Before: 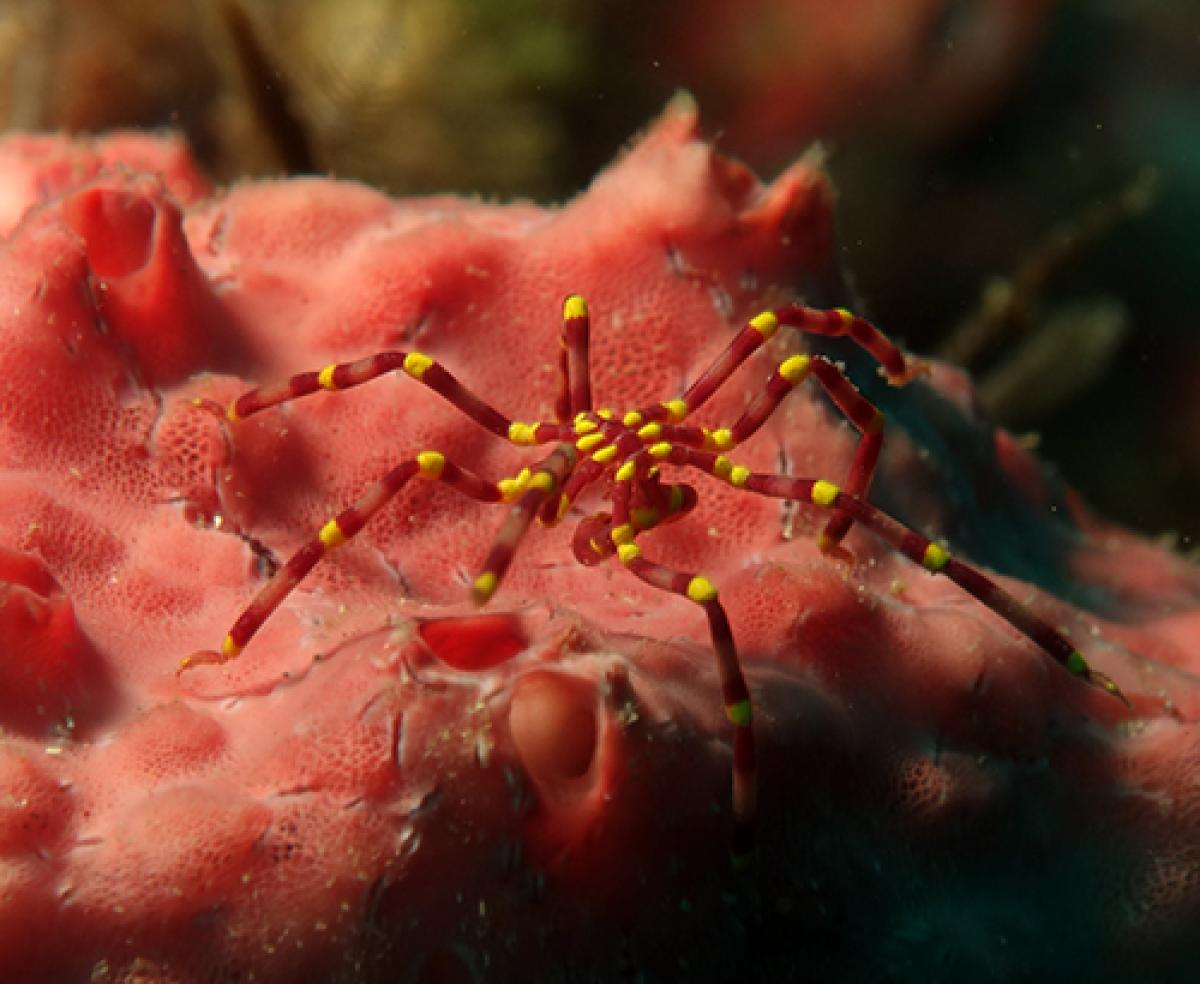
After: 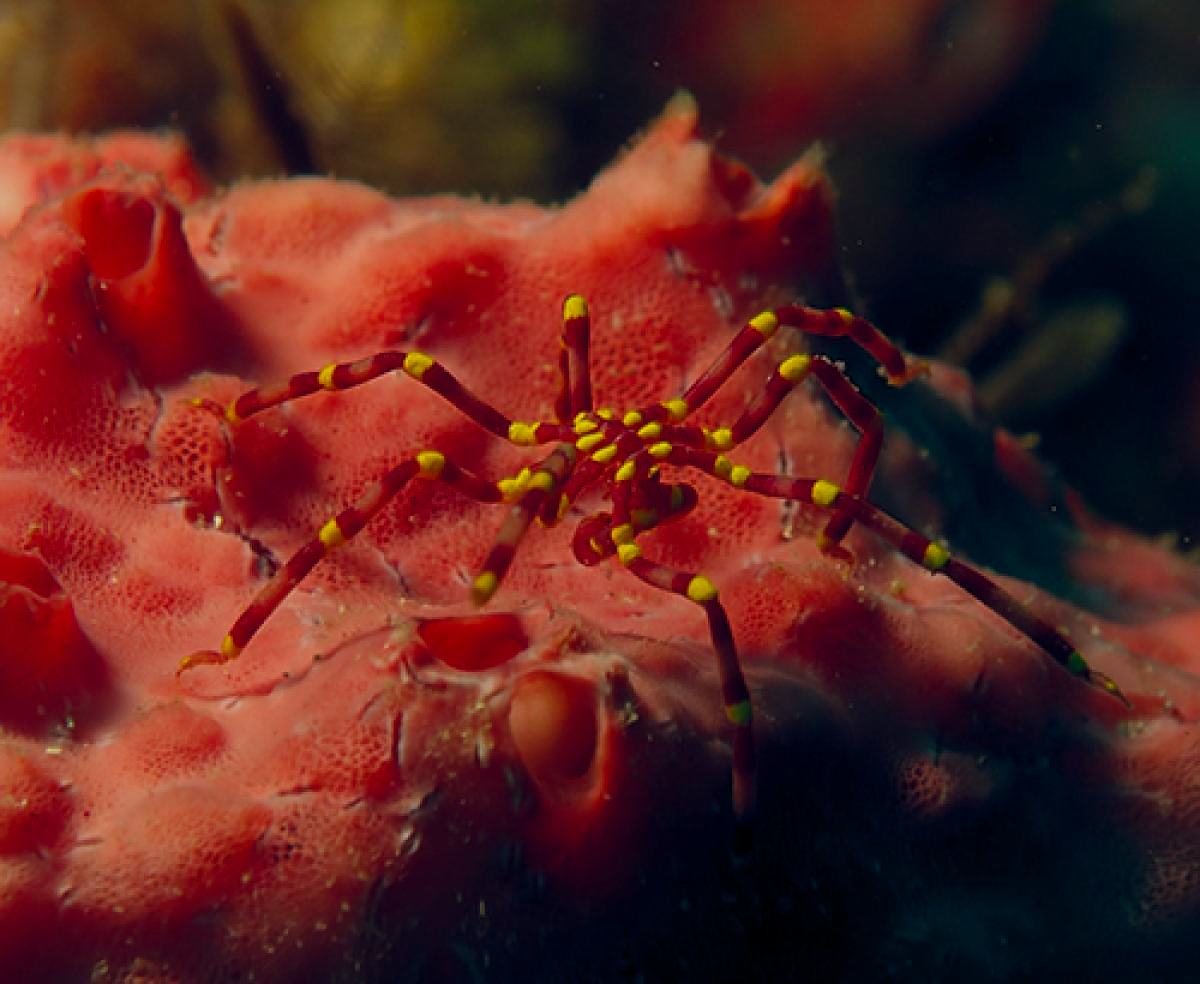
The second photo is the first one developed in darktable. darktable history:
sharpen: on, module defaults
exposure: black level correction 0, exposure -0.691 EV, compensate exposure bias true, compensate highlight preservation false
color balance rgb: highlights gain › chroma 2.055%, highlights gain › hue 71.45°, global offset › chroma 0.091%, global offset › hue 253.35°, perceptual saturation grading › global saturation 30.291%
